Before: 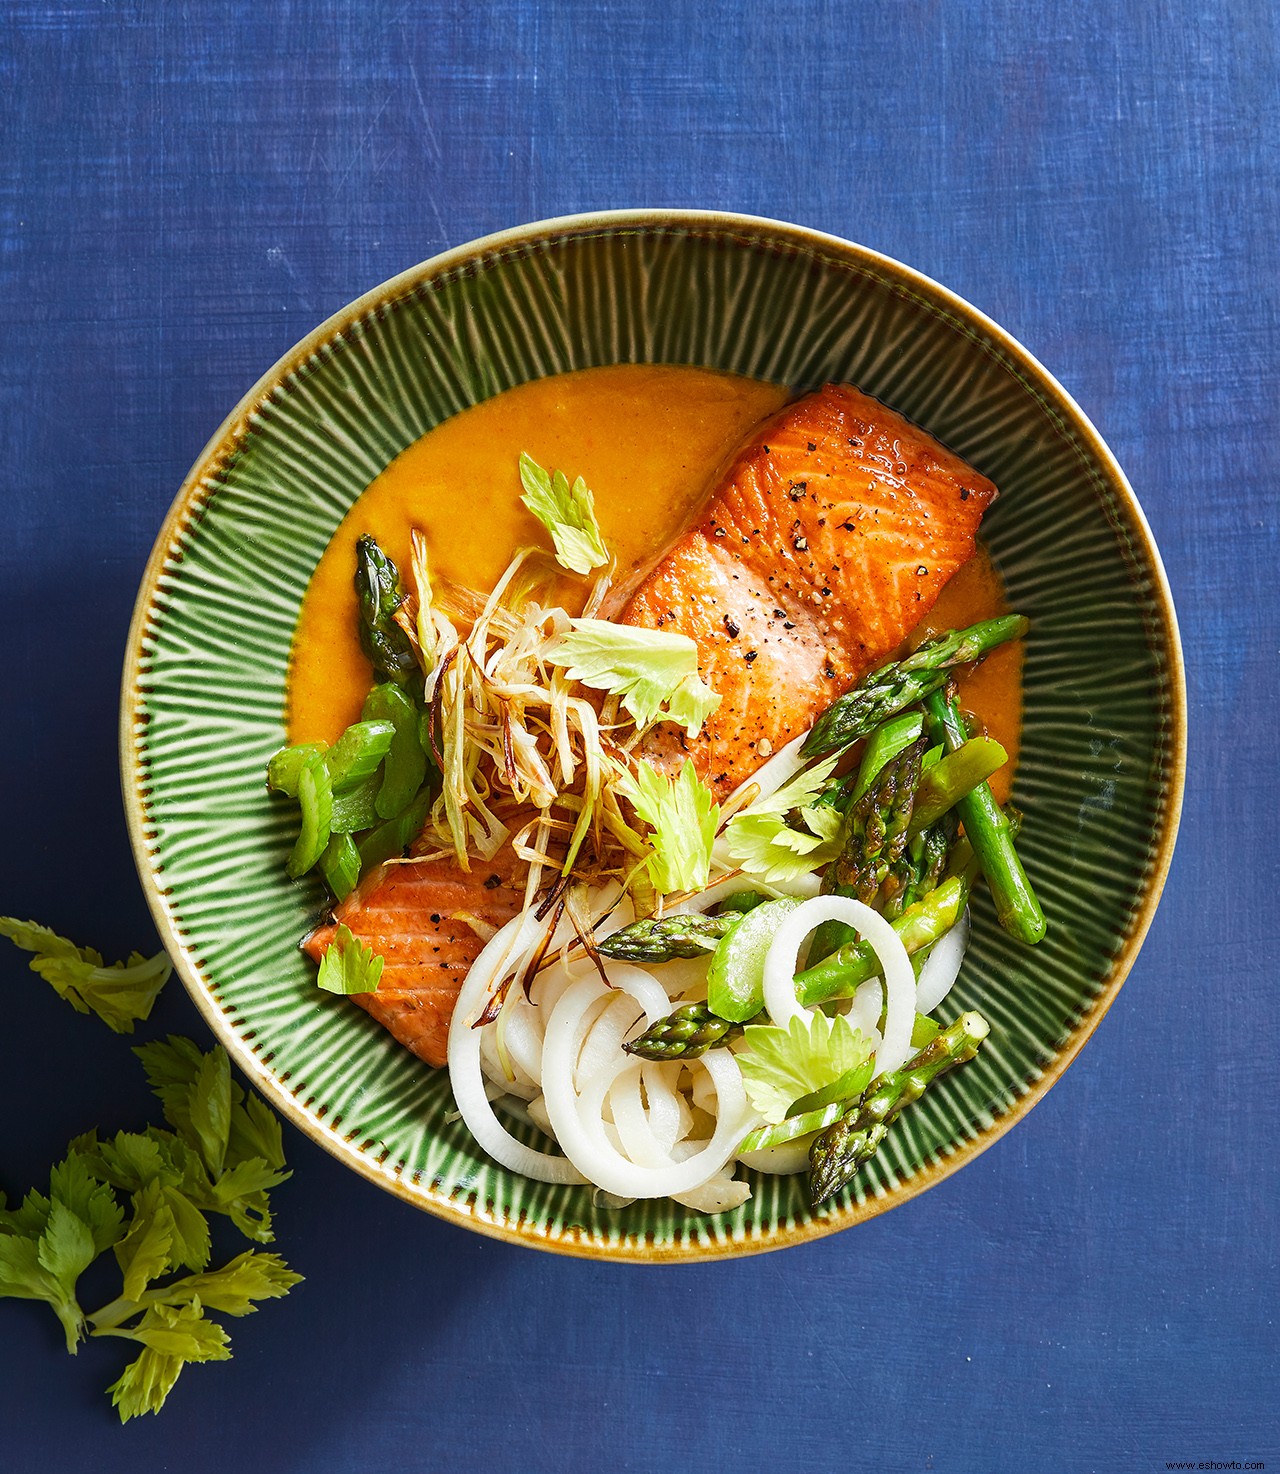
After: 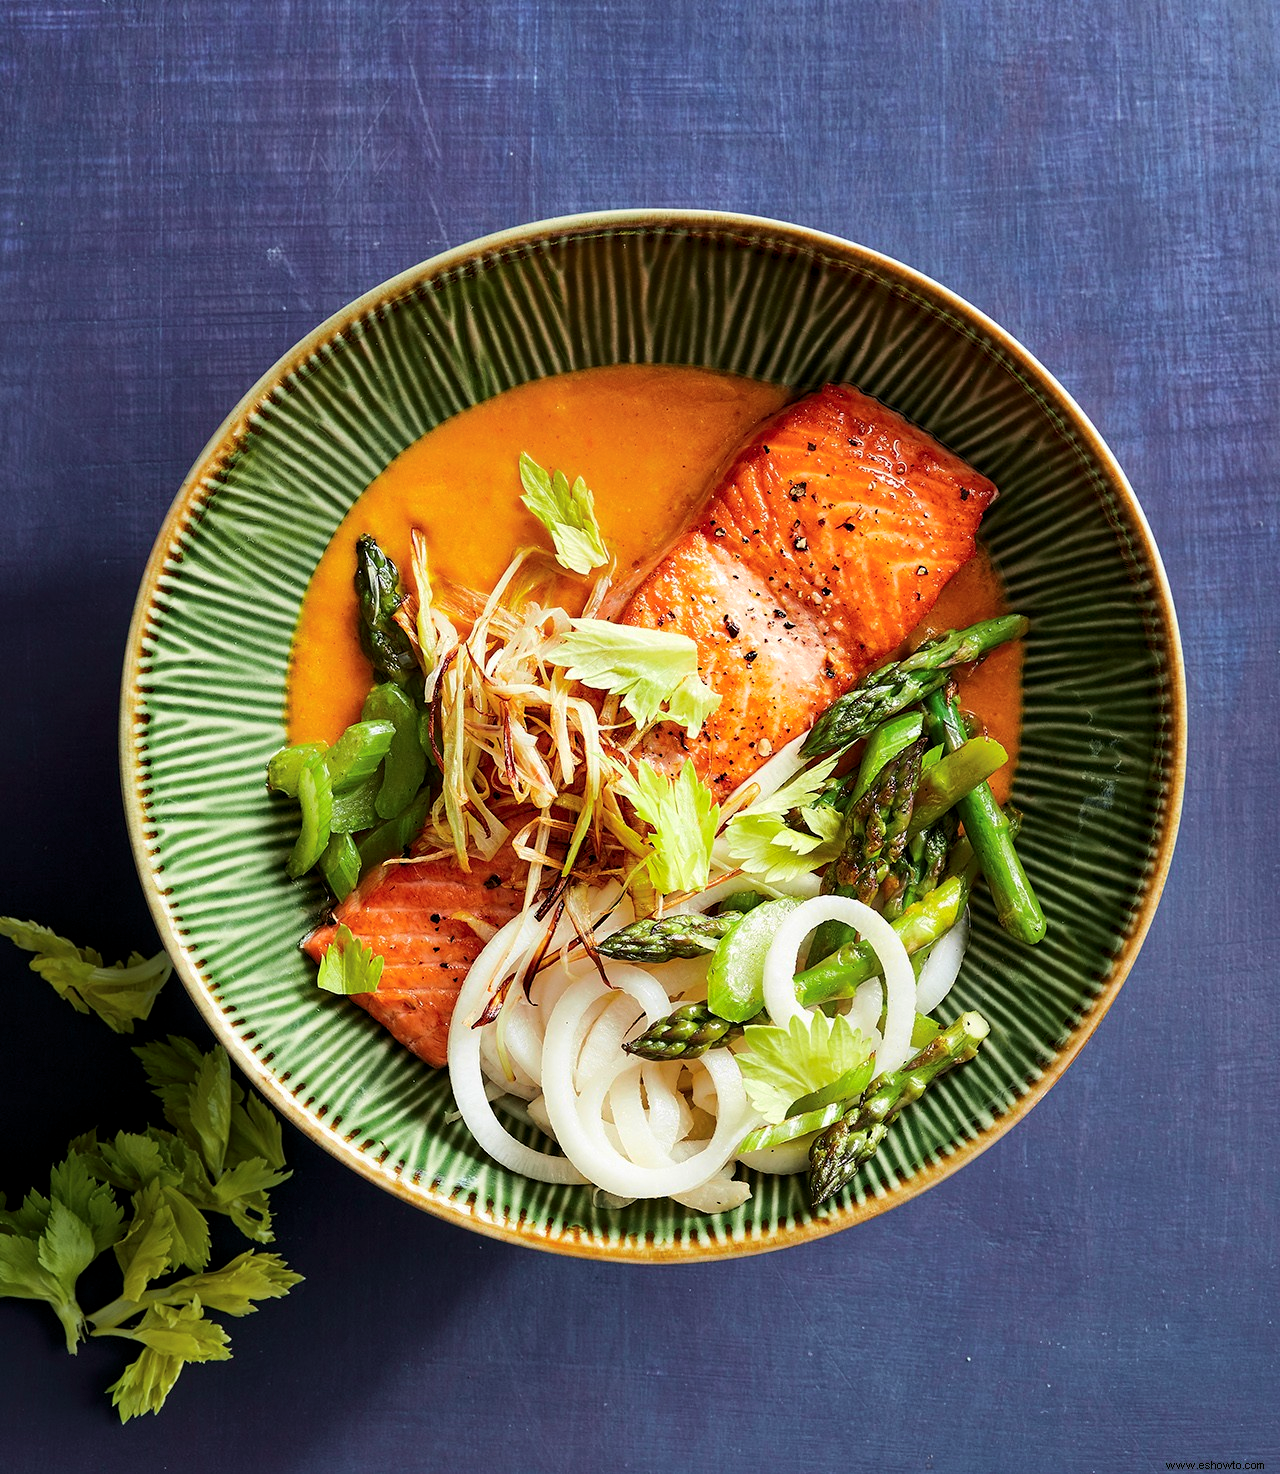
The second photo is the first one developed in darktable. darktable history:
tone curve: curves: ch0 [(0.003, 0) (0.066, 0.023) (0.149, 0.094) (0.264, 0.238) (0.395, 0.401) (0.517, 0.553) (0.716, 0.743) (0.813, 0.846) (1, 1)]; ch1 [(0, 0) (0.164, 0.115) (0.337, 0.332) (0.39, 0.398) (0.464, 0.461) (0.501, 0.5) (0.521, 0.529) (0.571, 0.588) (0.652, 0.681) (0.733, 0.749) (0.811, 0.796) (1, 1)]; ch2 [(0, 0) (0.337, 0.382) (0.464, 0.476) (0.501, 0.502) (0.527, 0.54) (0.556, 0.567) (0.6, 0.59) (0.687, 0.675) (1, 1)], color space Lab, independent channels
shadows and highlights: shadows 25.81, white point adjustment -2.94, highlights -29.76
levels: levels [0.016, 0.492, 0.969]
